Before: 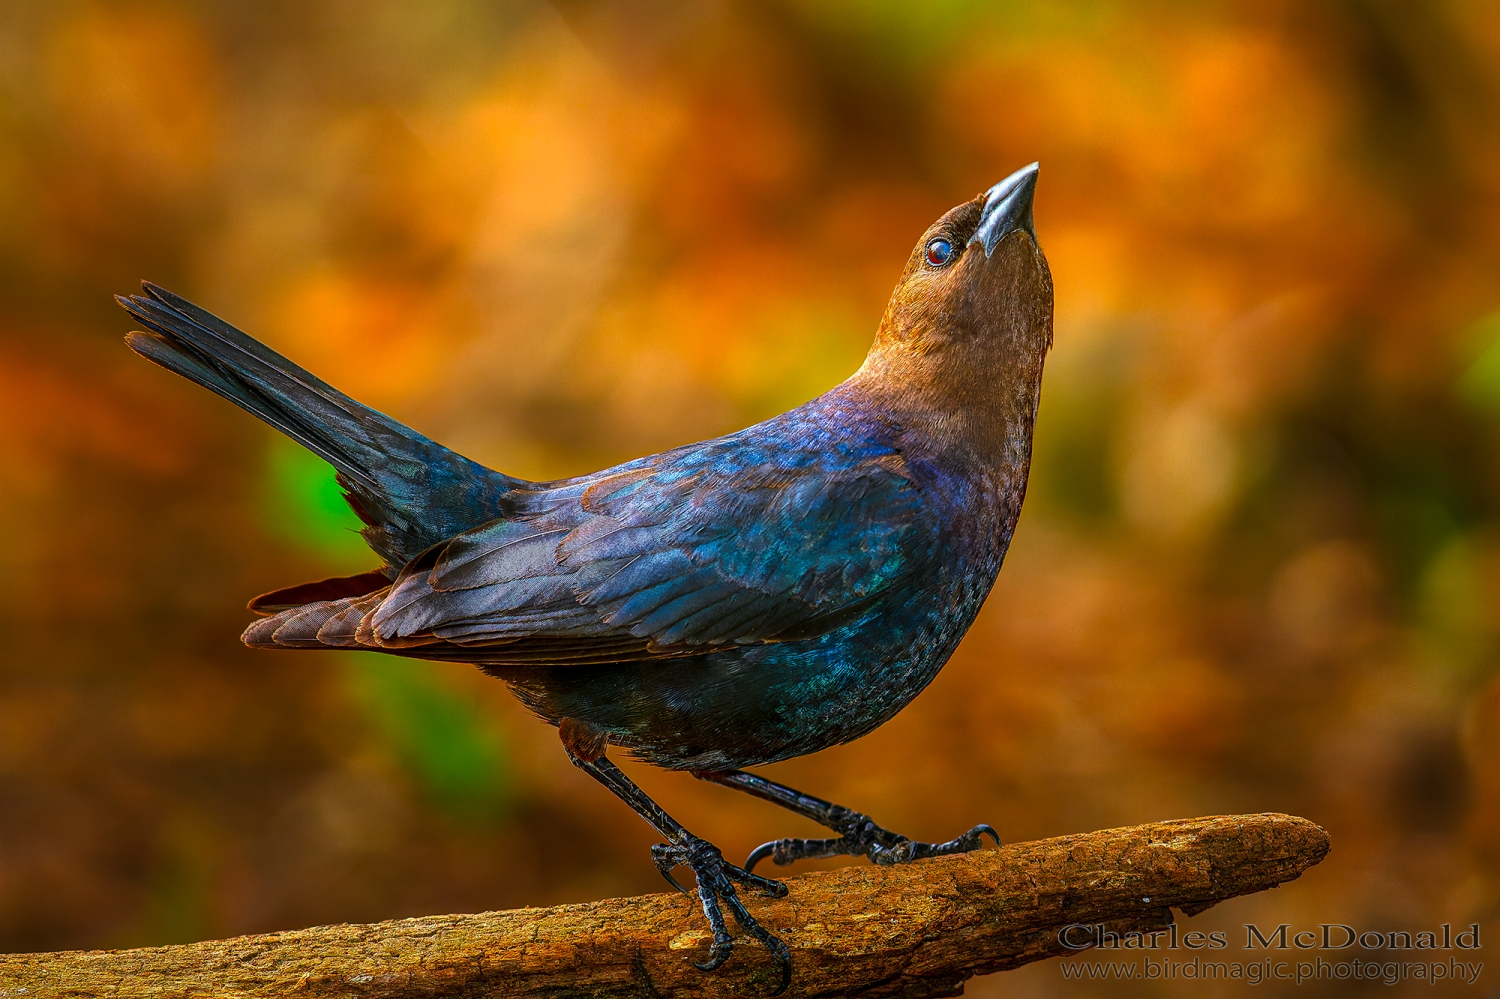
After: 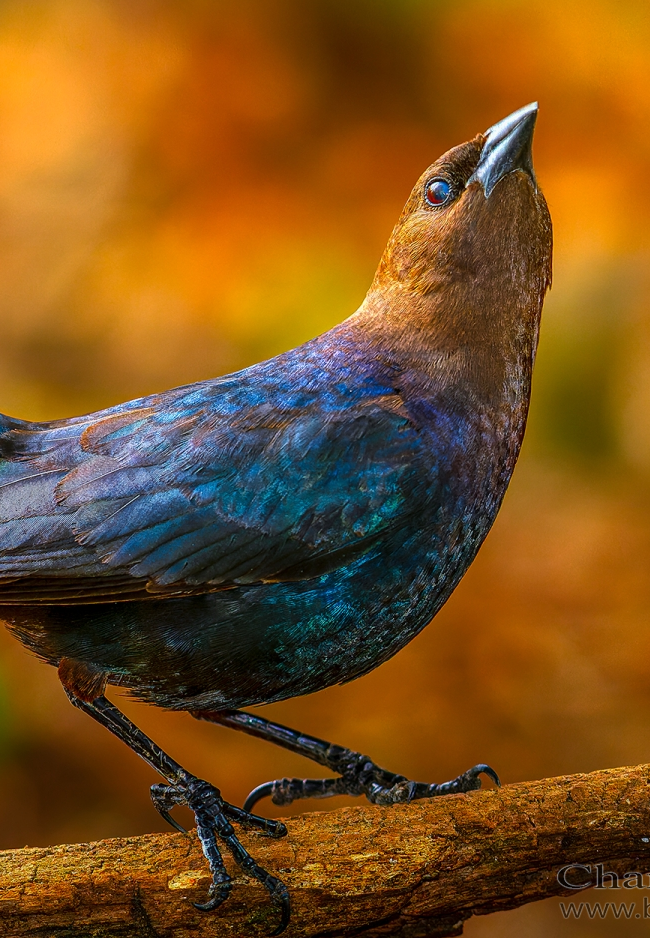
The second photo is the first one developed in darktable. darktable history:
crop: left 33.452%, top 6.025%, right 23.155%
